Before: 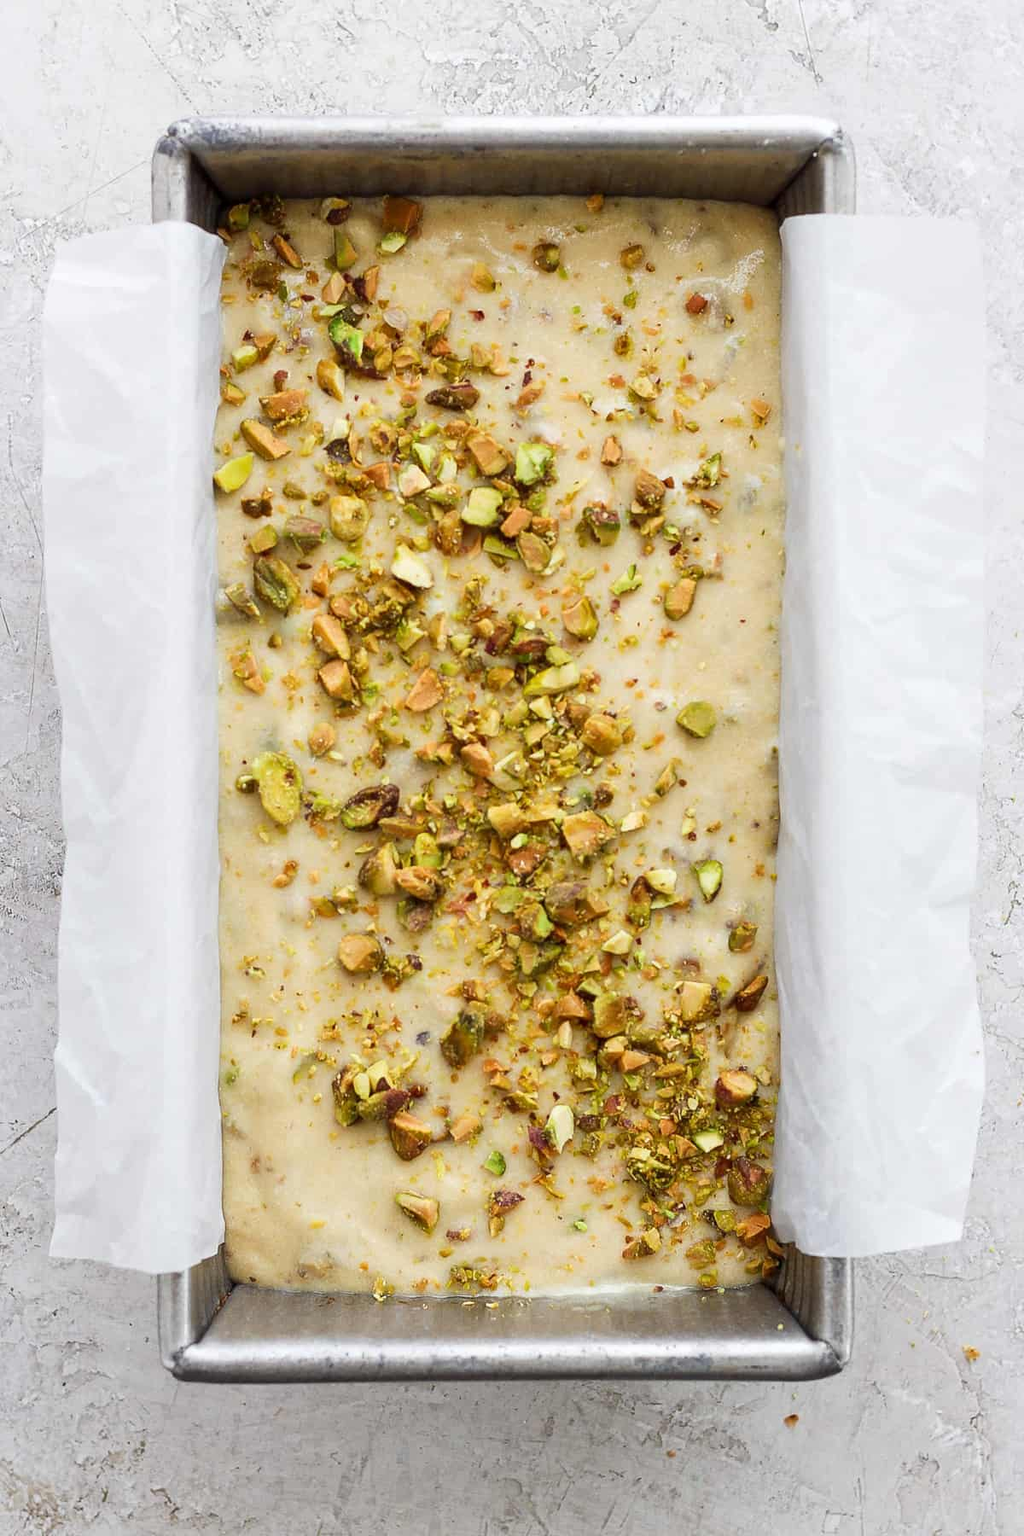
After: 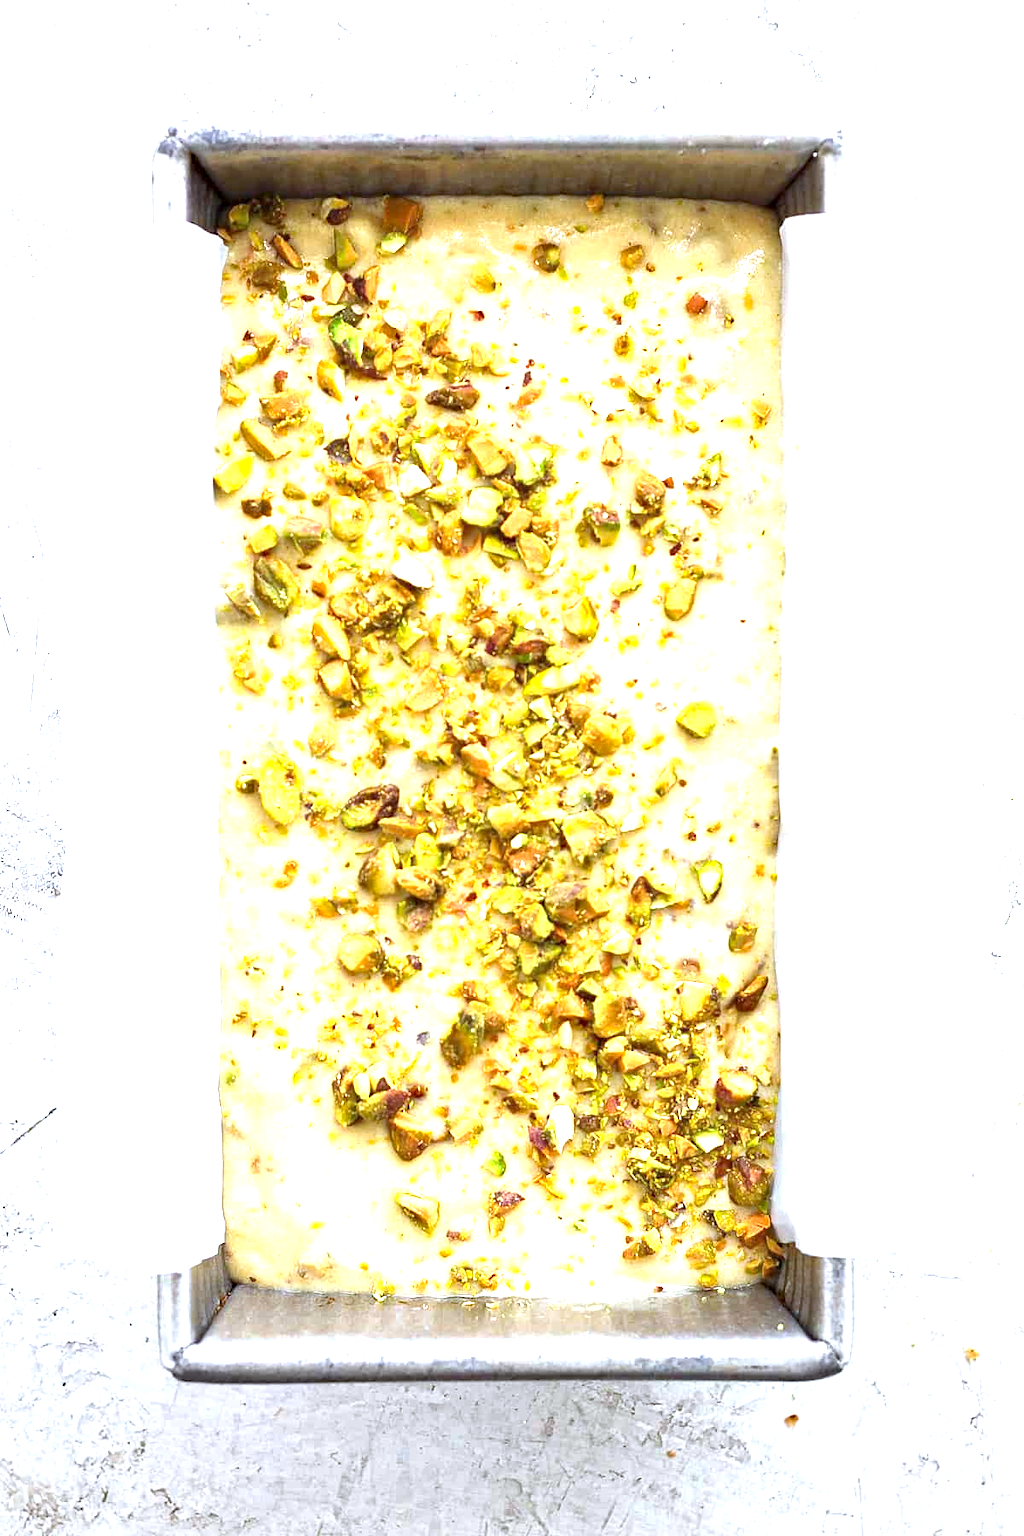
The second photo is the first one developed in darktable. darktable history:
haze removal: compatibility mode true, adaptive false
exposure: black level correction 0, exposure 1.45 EV, compensate exposure bias true, compensate highlight preservation false
white balance: red 0.954, blue 1.079
vignetting: fall-off radius 60.92%
